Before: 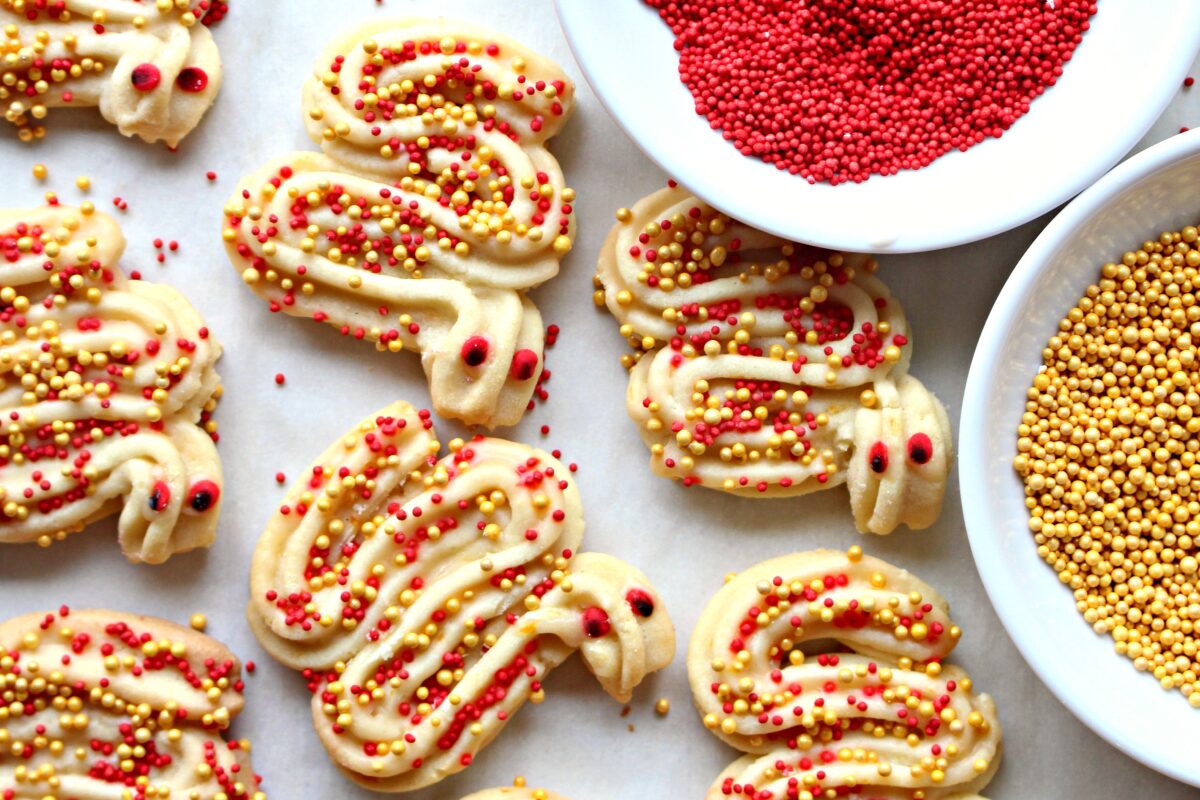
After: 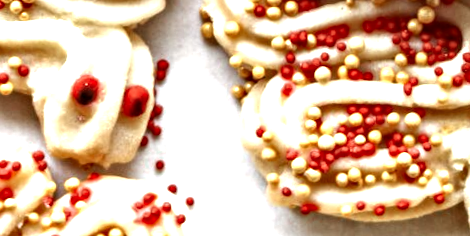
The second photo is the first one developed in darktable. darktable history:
exposure: black level correction 0, exposure 0.877 EV, compensate exposure bias true, compensate highlight preservation false
color zones: curves: ch0 [(0, 0.5) (0.125, 0.4) (0.25, 0.5) (0.375, 0.4) (0.5, 0.4) (0.625, 0.6) (0.75, 0.6) (0.875, 0.5)]; ch1 [(0, 0.35) (0.125, 0.45) (0.25, 0.35) (0.375, 0.35) (0.5, 0.35) (0.625, 0.35) (0.75, 0.45) (0.875, 0.35)]; ch2 [(0, 0.6) (0.125, 0.5) (0.25, 0.5) (0.375, 0.6) (0.5, 0.6) (0.625, 0.5) (0.75, 0.5) (0.875, 0.5)]
contrast equalizer: y [[0.5, 0.5, 0.544, 0.569, 0.5, 0.5], [0.5 ×6], [0.5 ×6], [0 ×6], [0 ×6]]
crop: left 31.751%, top 32.172%, right 27.8%, bottom 35.83%
rotate and perspective: rotation -3°, crop left 0.031, crop right 0.968, crop top 0.07, crop bottom 0.93
white balance: red 1, blue 1
local contrast: detail 150%
